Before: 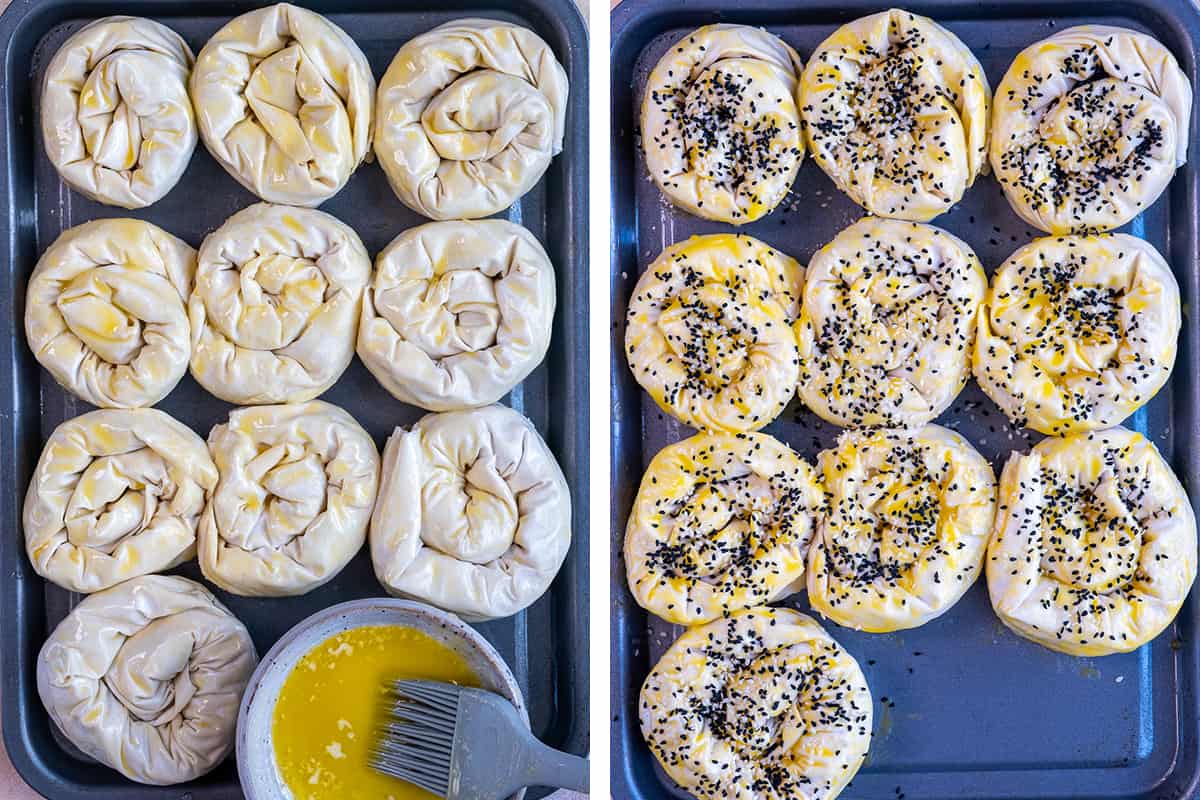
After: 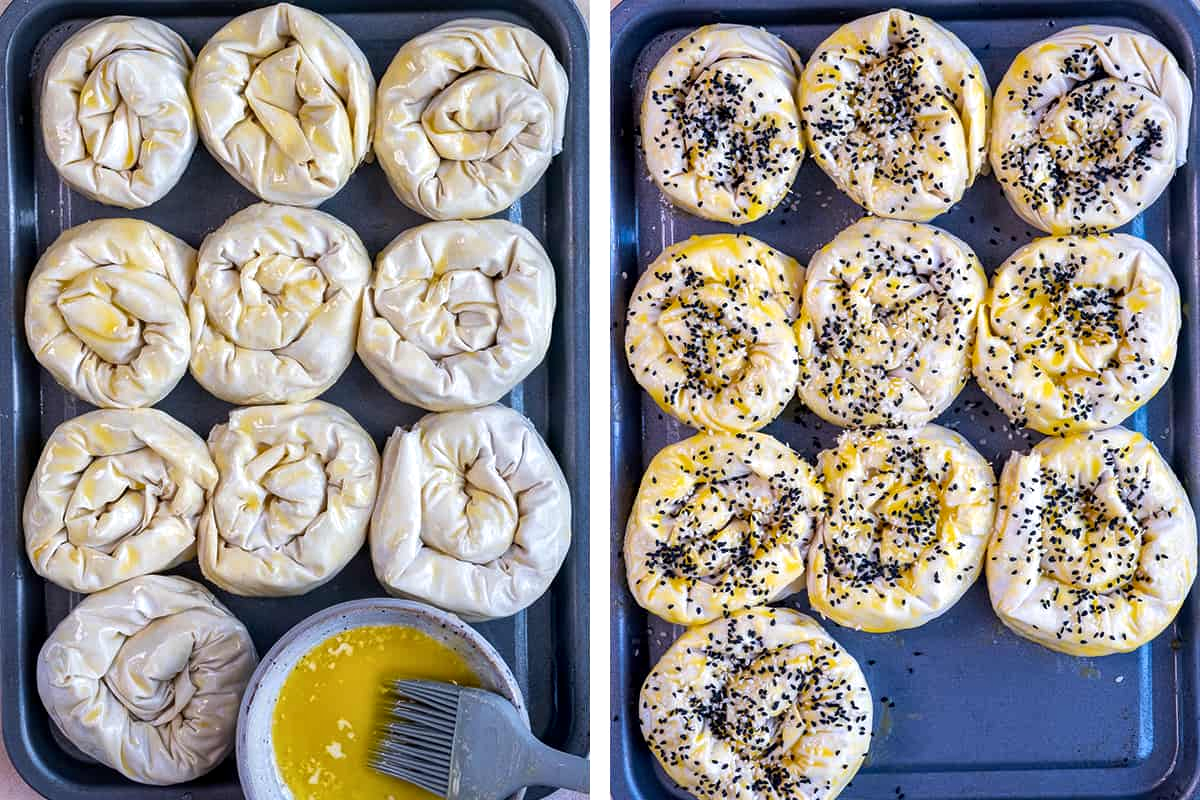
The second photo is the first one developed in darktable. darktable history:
local contrast: mode bilateral grid, contrast 20, coarseness 51, detail 148%, midtone range 0.2
